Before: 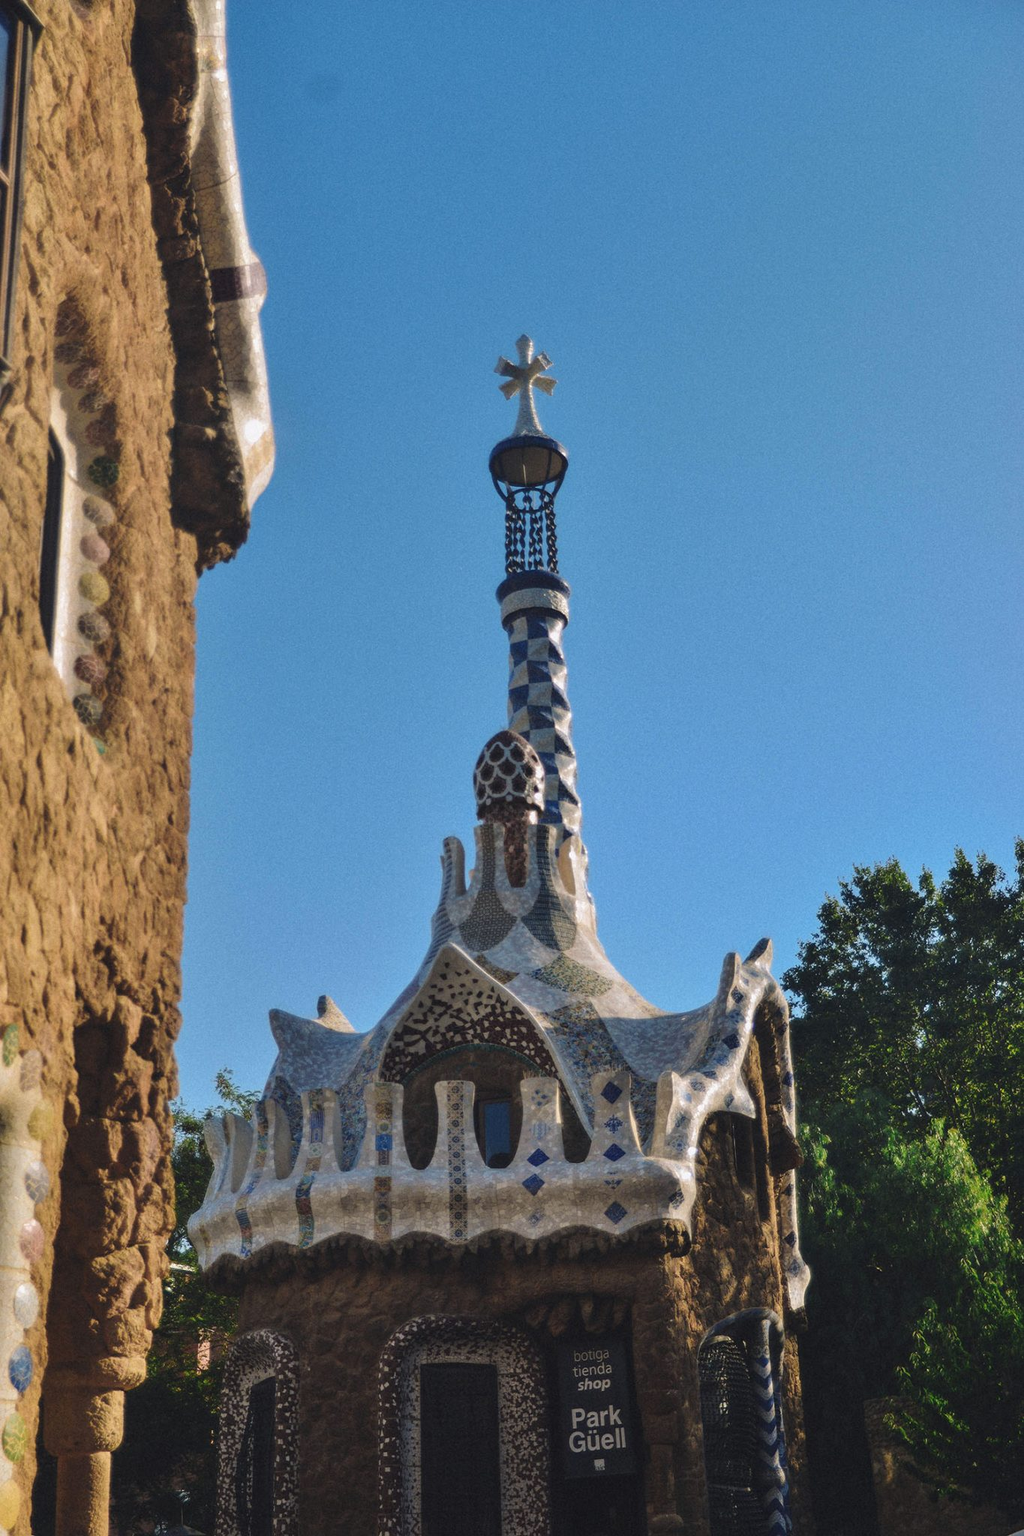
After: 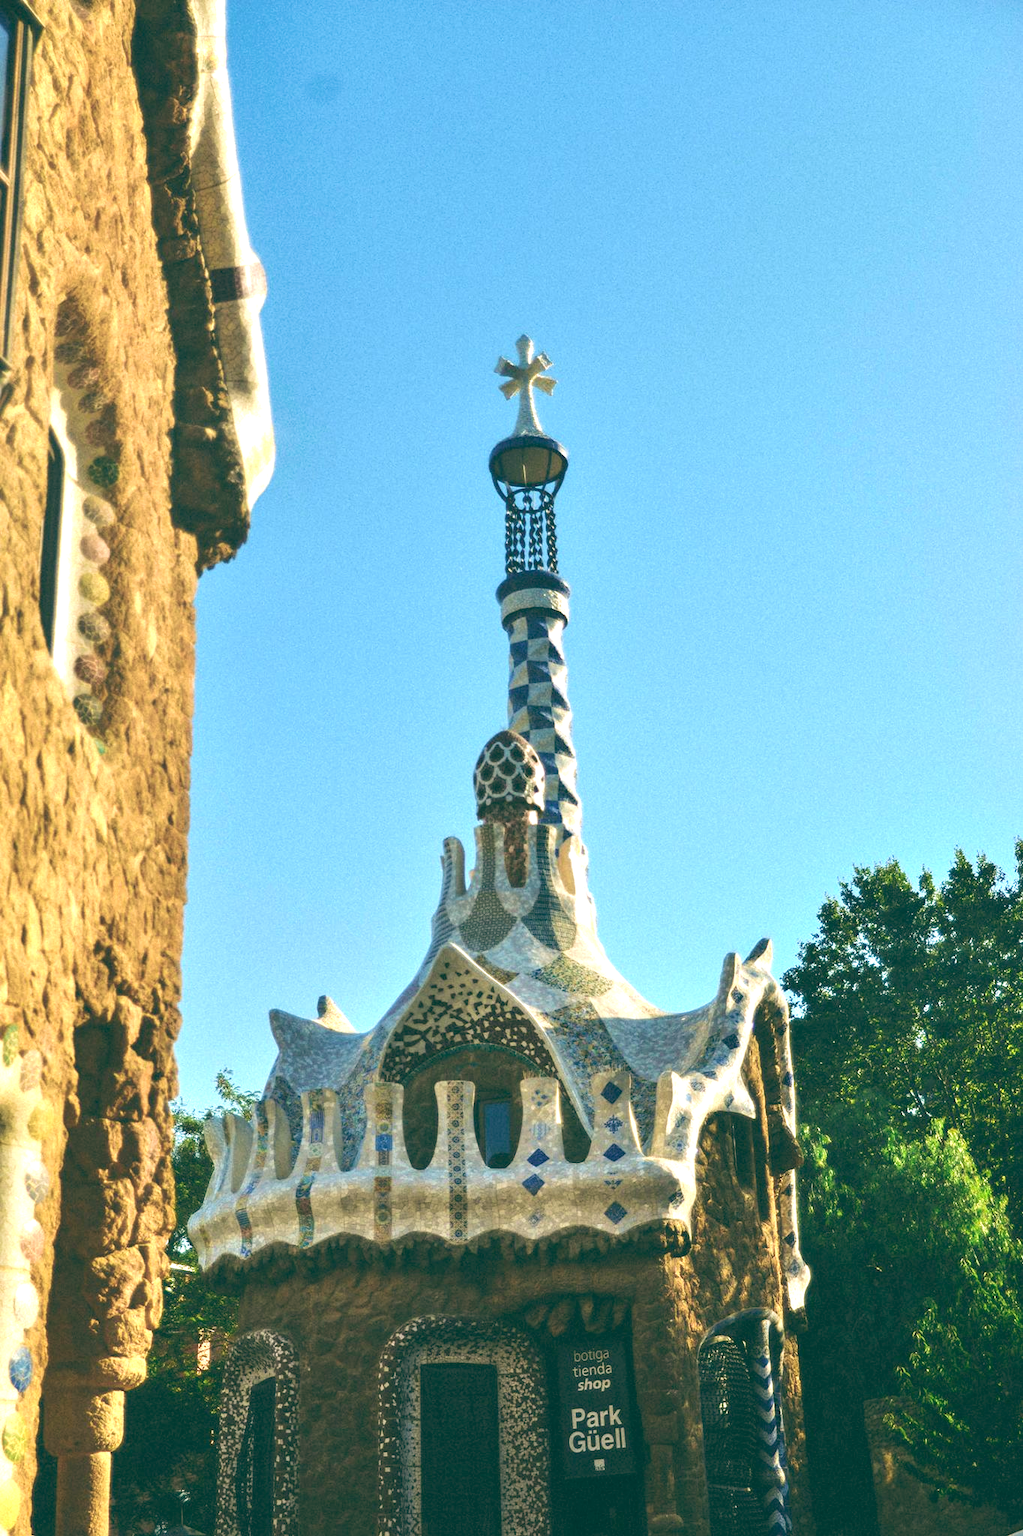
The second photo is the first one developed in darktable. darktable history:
color balance: lift [1.005, 0.99, 1.007, 1.01], gamma [1, 1.034, 1.032, 0.966], gain [0.873, 1.055, 1.067, 0.933]
velvia: on, module defaults
exposure: black level correction -0.002, exposure 1.35 EV, compensate highlight preservation false
